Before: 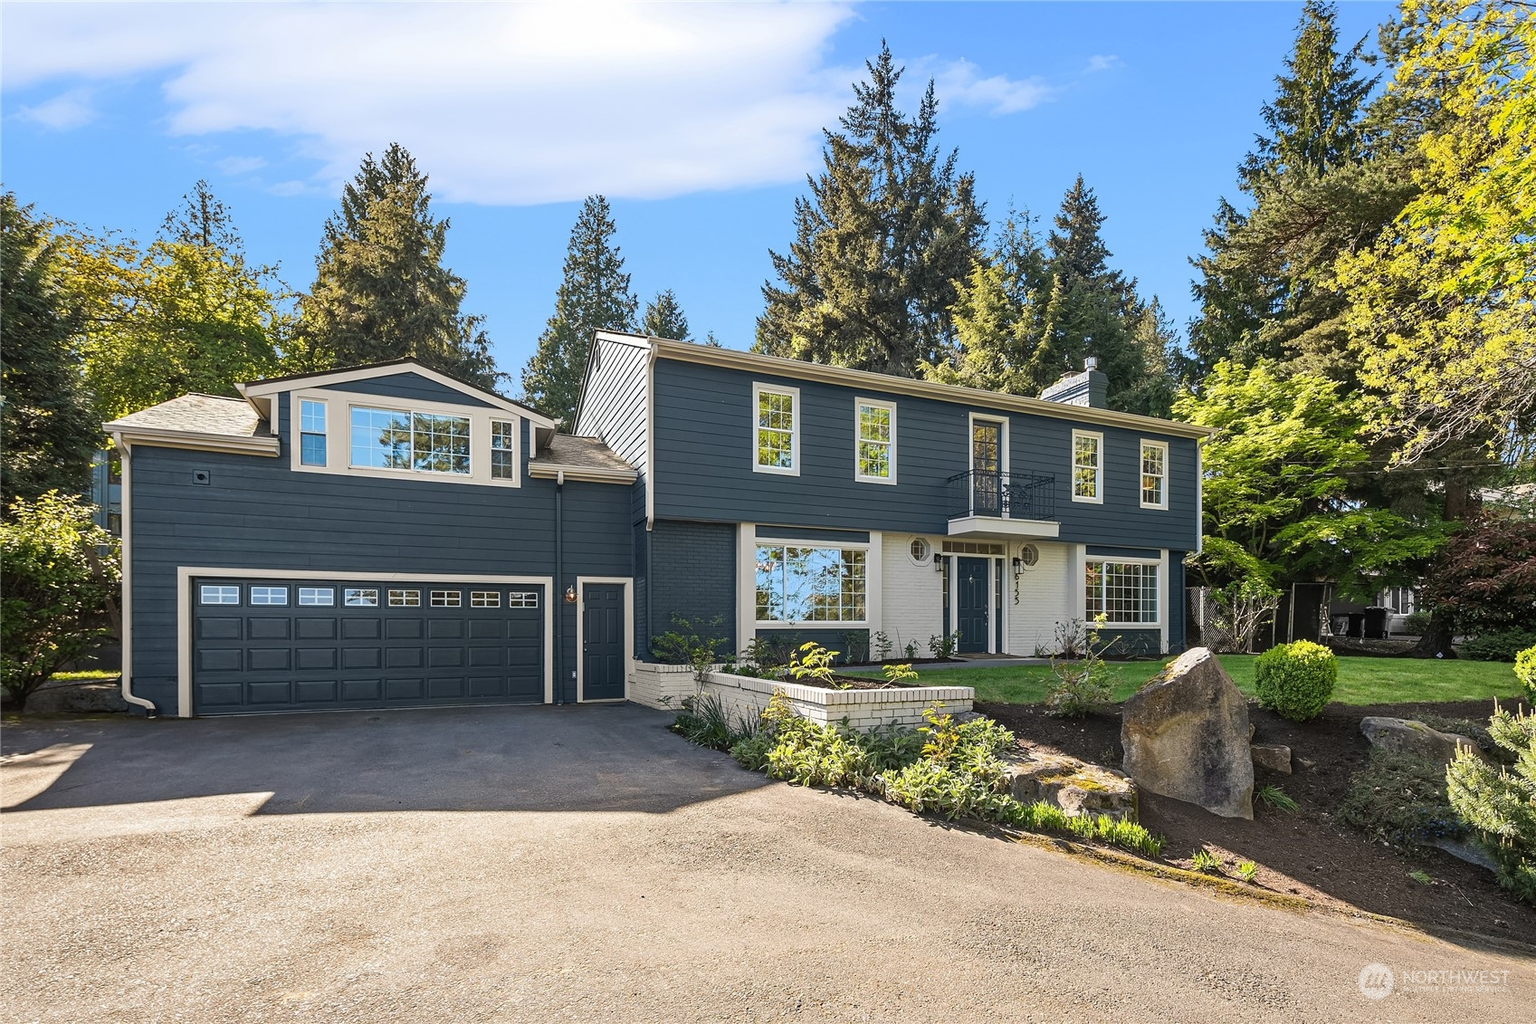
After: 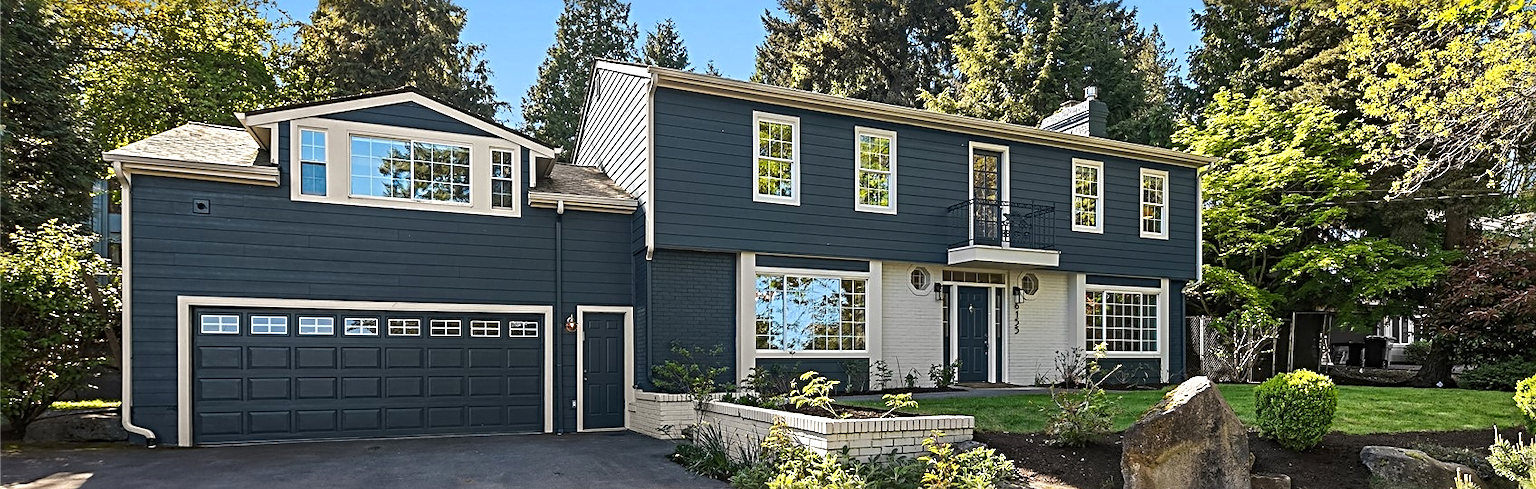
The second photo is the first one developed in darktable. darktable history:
crop and rotate: top 26.445%, bottom 25.644%
sharpen: radius 3.952
exposure: exposure 0.229 EV, compensate highlight preservation false
tone curve: curves: ch0 [(0, 0) (0.003, 0.002) (0.011, 0.009) (0.025, 0.021) (0.044, 0.037) (0.069, 0.058) (0.1, 0.084) (0.136, 0.114) (0.177, 0.149) (0.224, 0.188) (0.277, 0.232) (0.335, 0.281) (0.399, 0.341) (0.468, 0.416) (0.543, 0.496) (0.623, 0.574) (0.709, 0.659) (0.801, 0.754) (0.898, 0.876) (1, 1)], color space Lab, independent channels, preserve colors none
